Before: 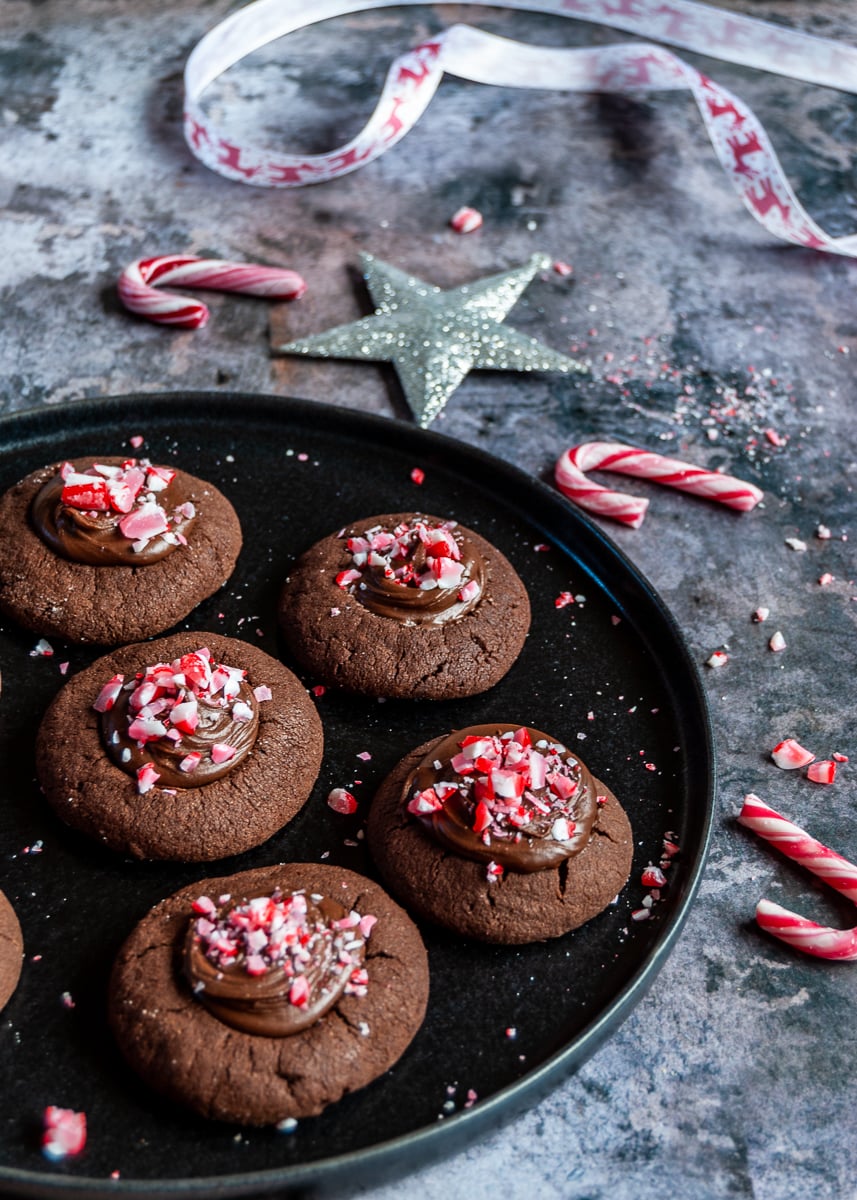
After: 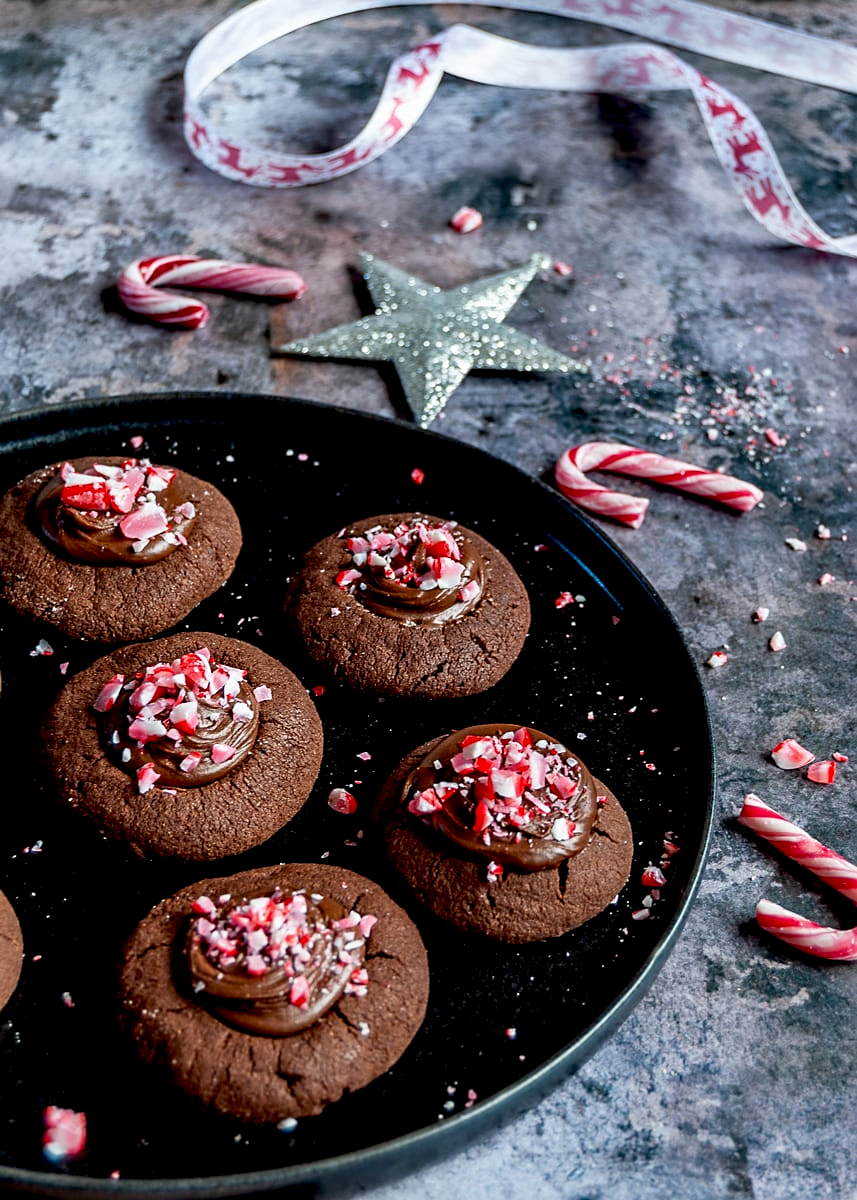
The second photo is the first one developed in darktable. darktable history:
exposure: black level correction 0.012, compensate exposure bias true, compensate highlight preservation false
sharpen: radius 1.883, amount 0.404, threshold 1.181
